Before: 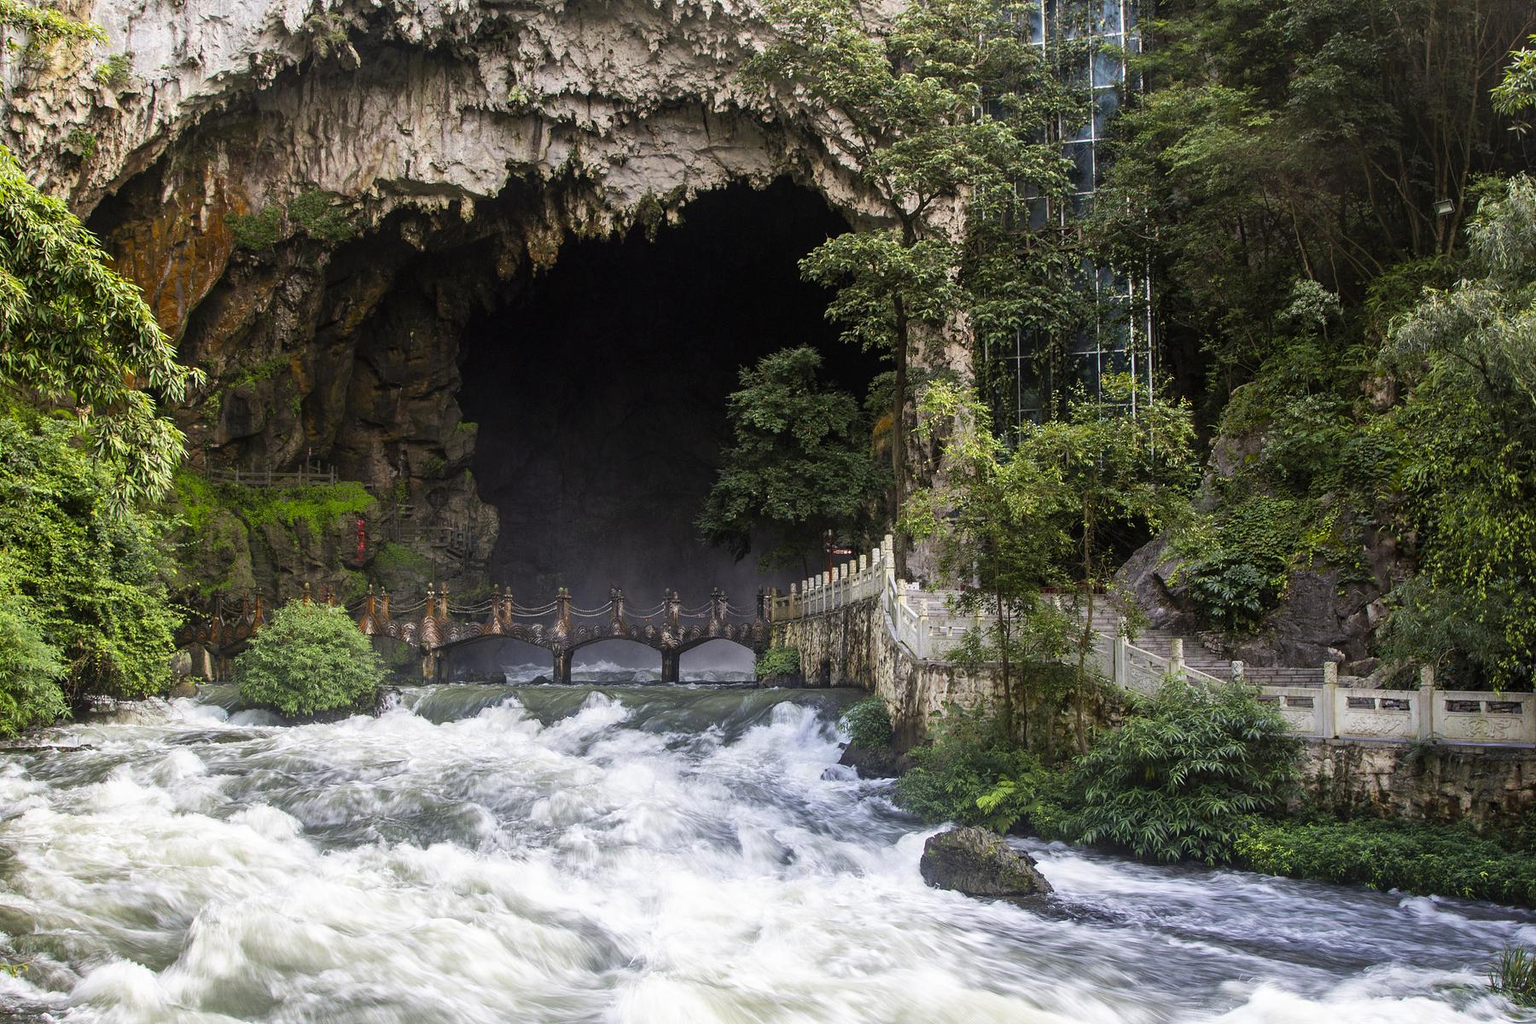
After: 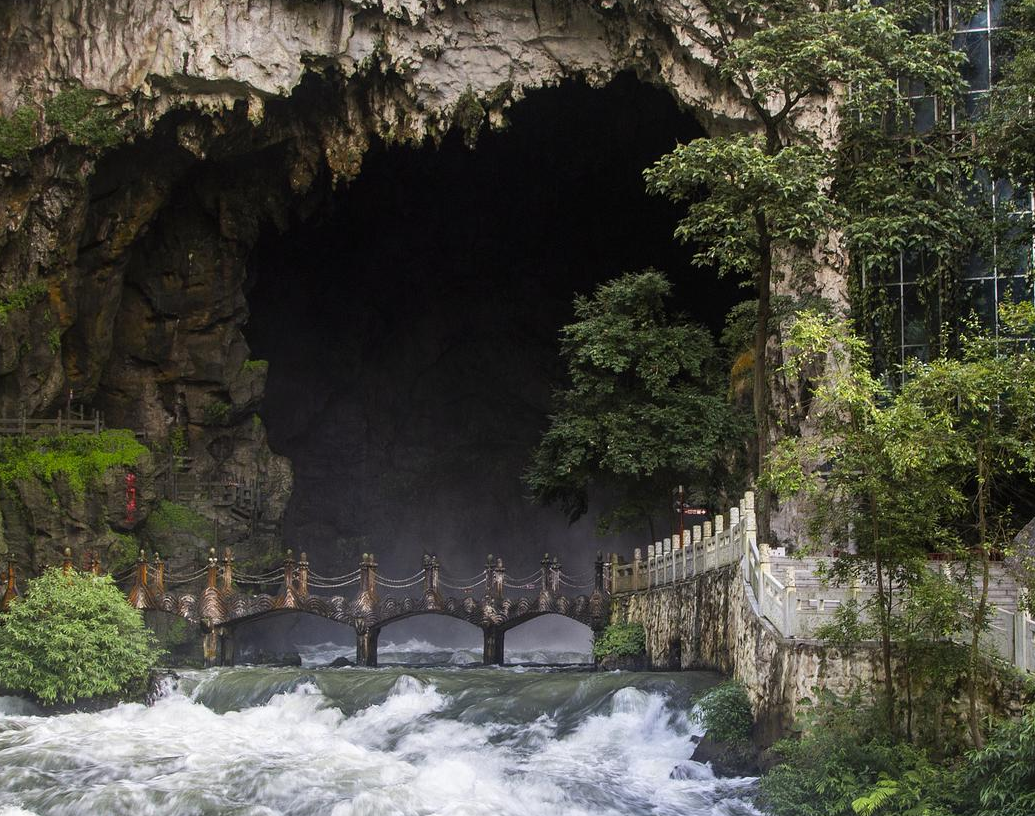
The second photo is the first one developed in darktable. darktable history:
crop: left 16.253%, top 11.262%, right 26.224%, bottom 20.657%
